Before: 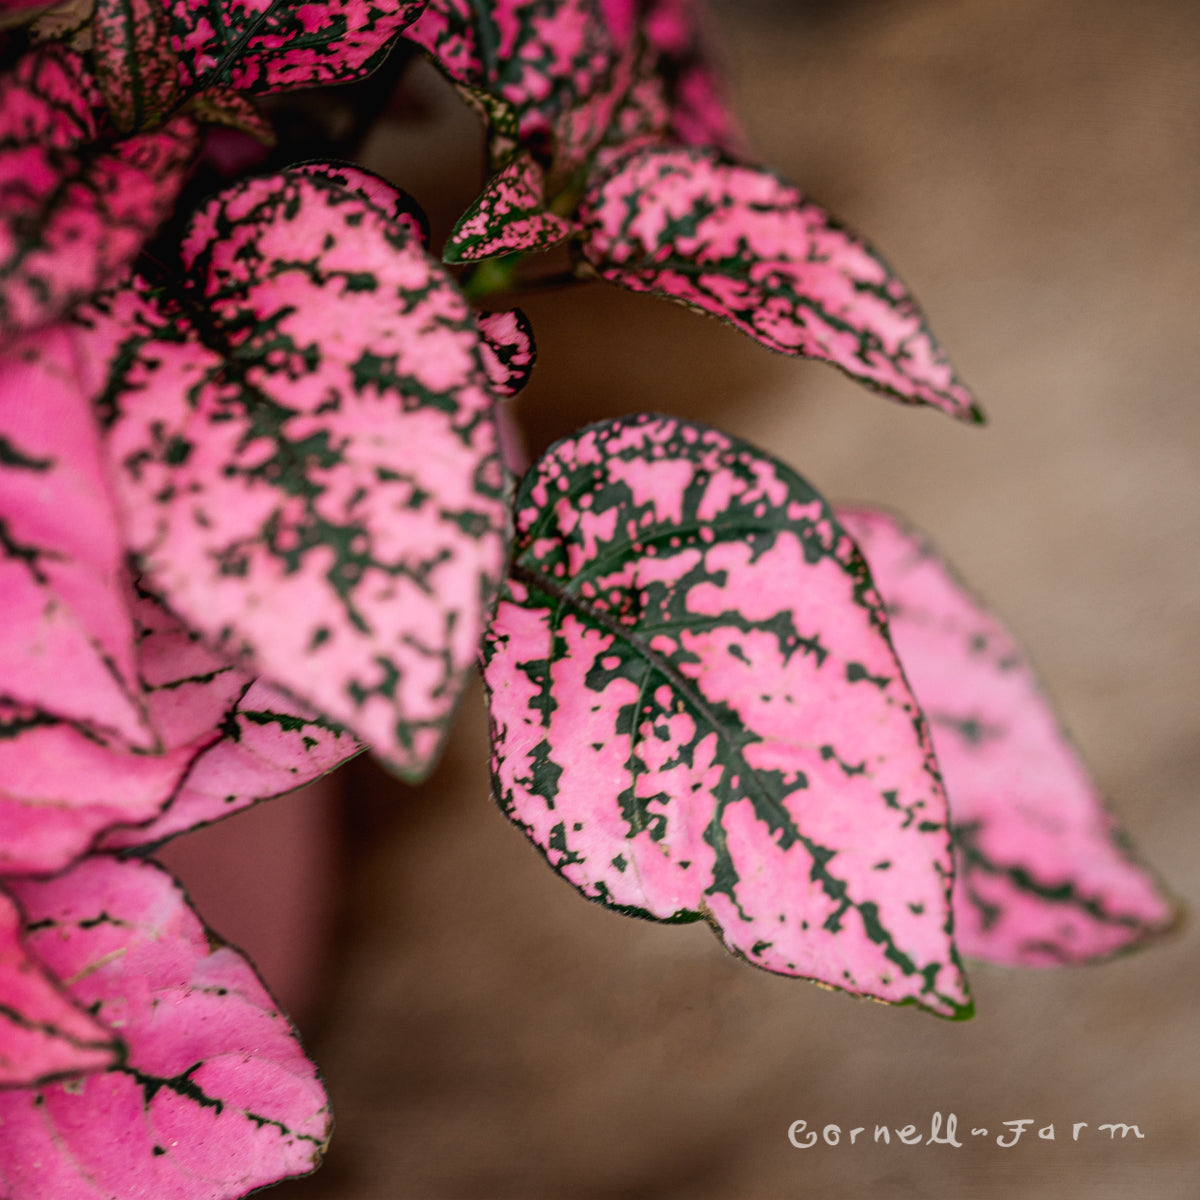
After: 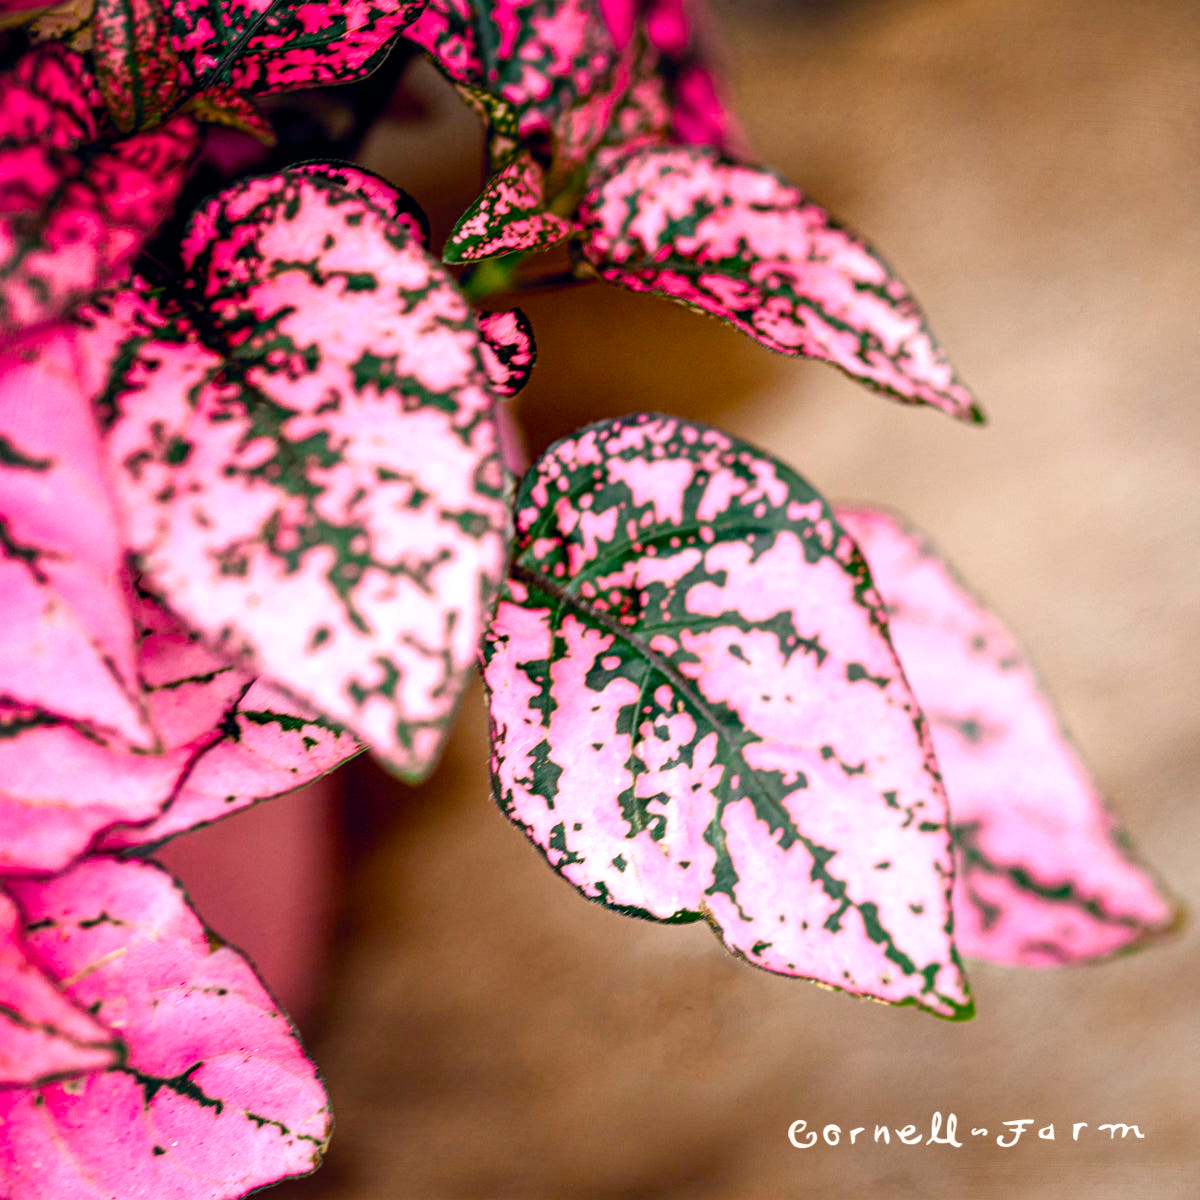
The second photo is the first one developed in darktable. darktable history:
color balance rgb: shadows lift › chroma 2.043%, shadows lift › hue 248.13°, global offset › chroma 0.051%, global offset › hue 253.38°, perceptual saturation grading › global saturation 0.586%, perceptual saturation grading › highlights -17.486%, perceptual saturation grading › mid-tones 32.92%, perceptual saturation grading › shadows 50.322%, global vibrance 20%
exposure: black level correction 0.001, exposure 1 EV, compensate exposure bias true, compensate highlight preservation false
color correction: highlights b* 0.053
